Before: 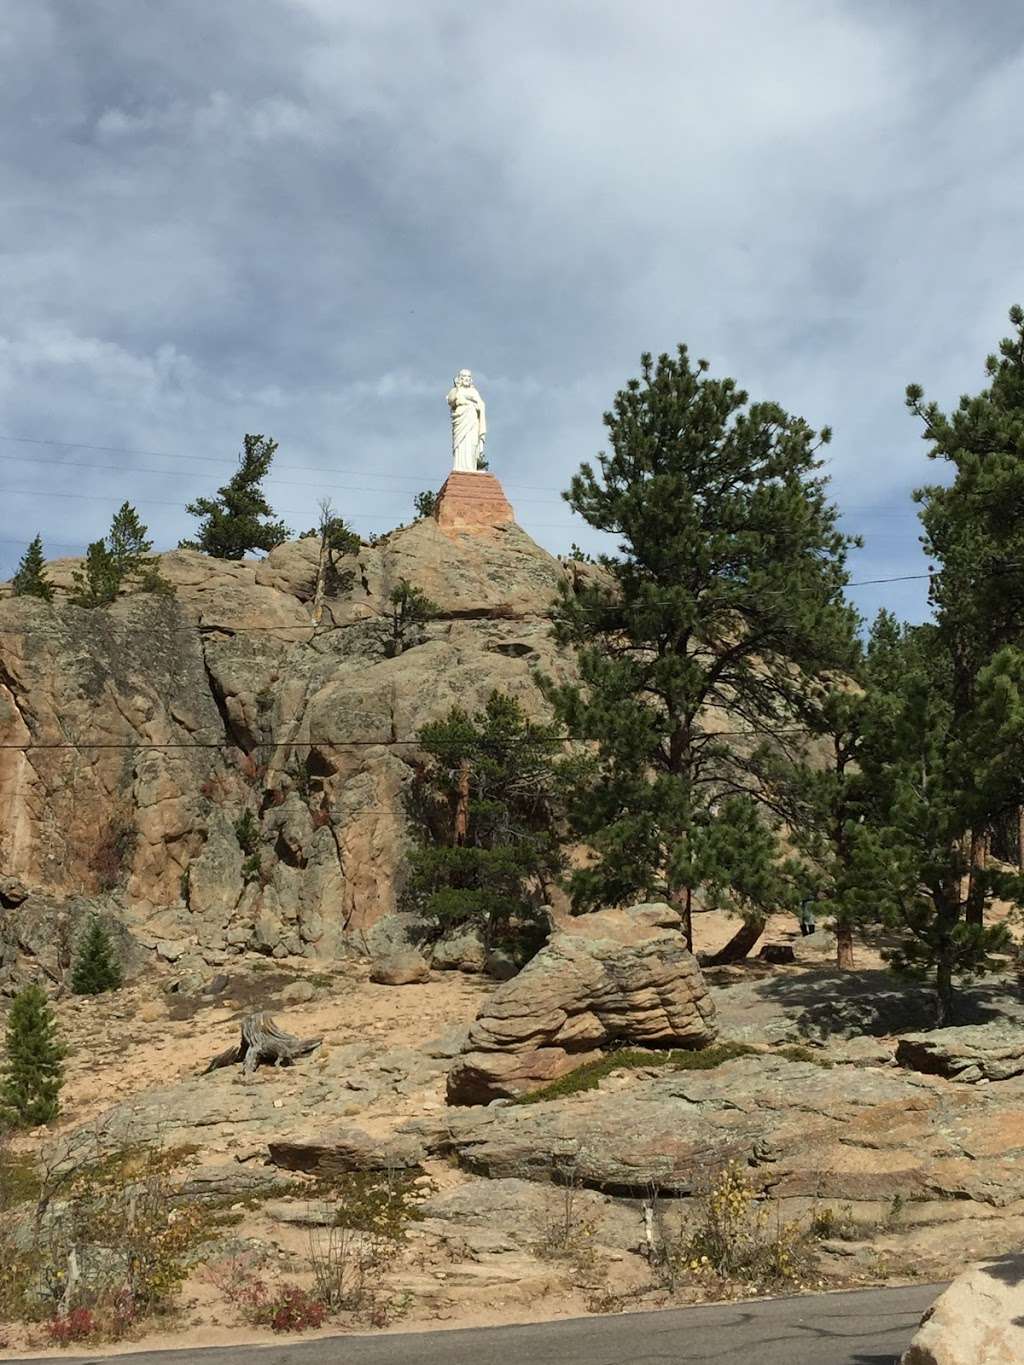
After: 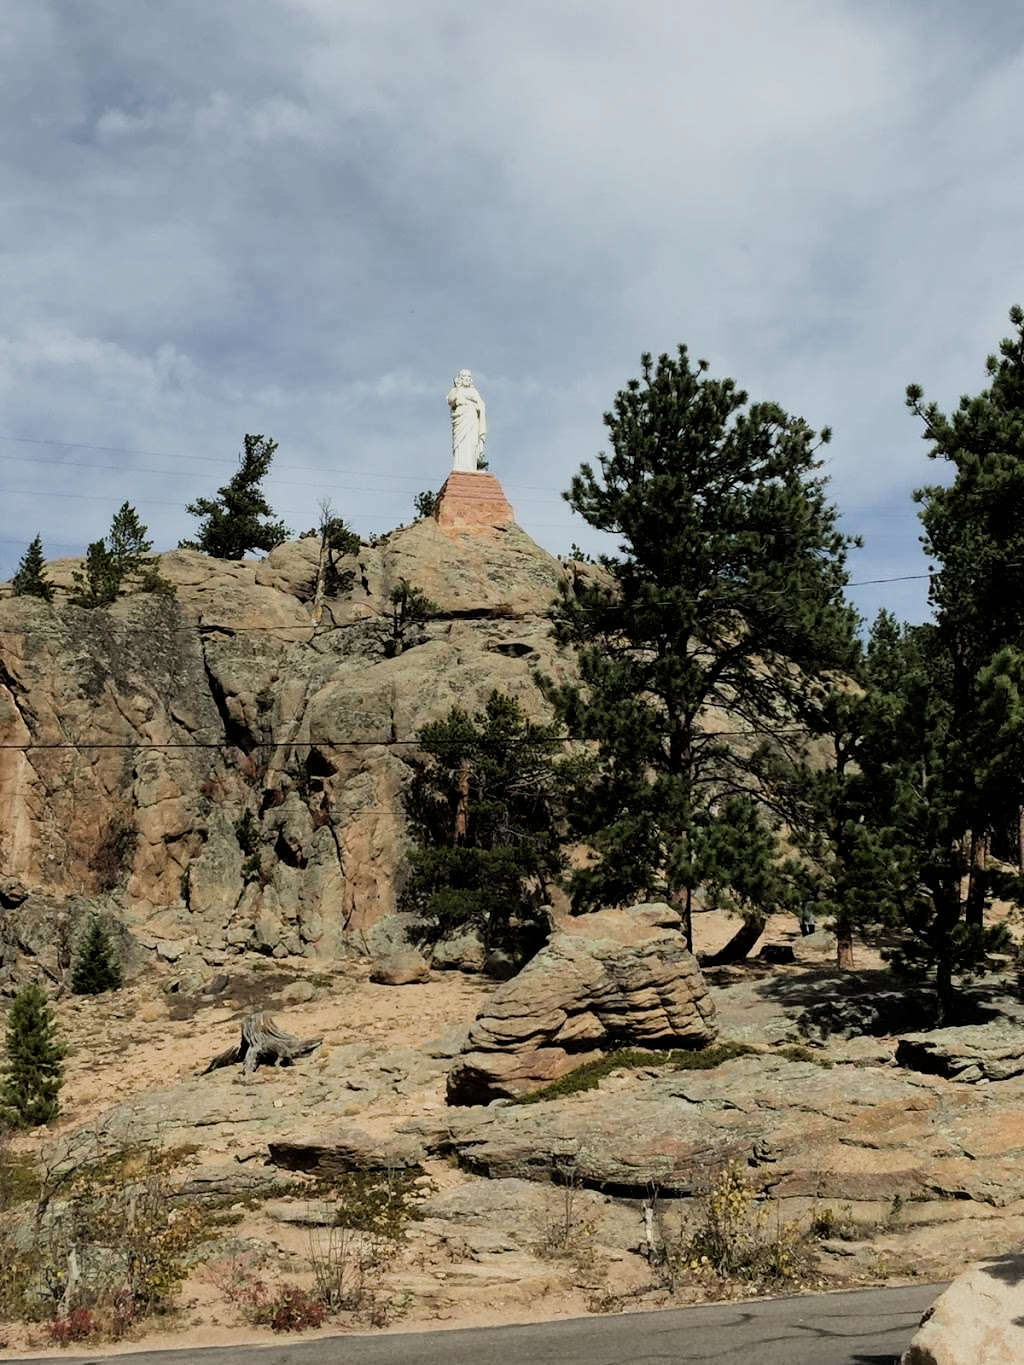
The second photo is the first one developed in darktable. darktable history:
filmic rgb: black relative exposure -5.1 EV, white relative exposure 3.98 EV, hardness 2.89, contrast 1.197, highlights saturation mix -30.49%
